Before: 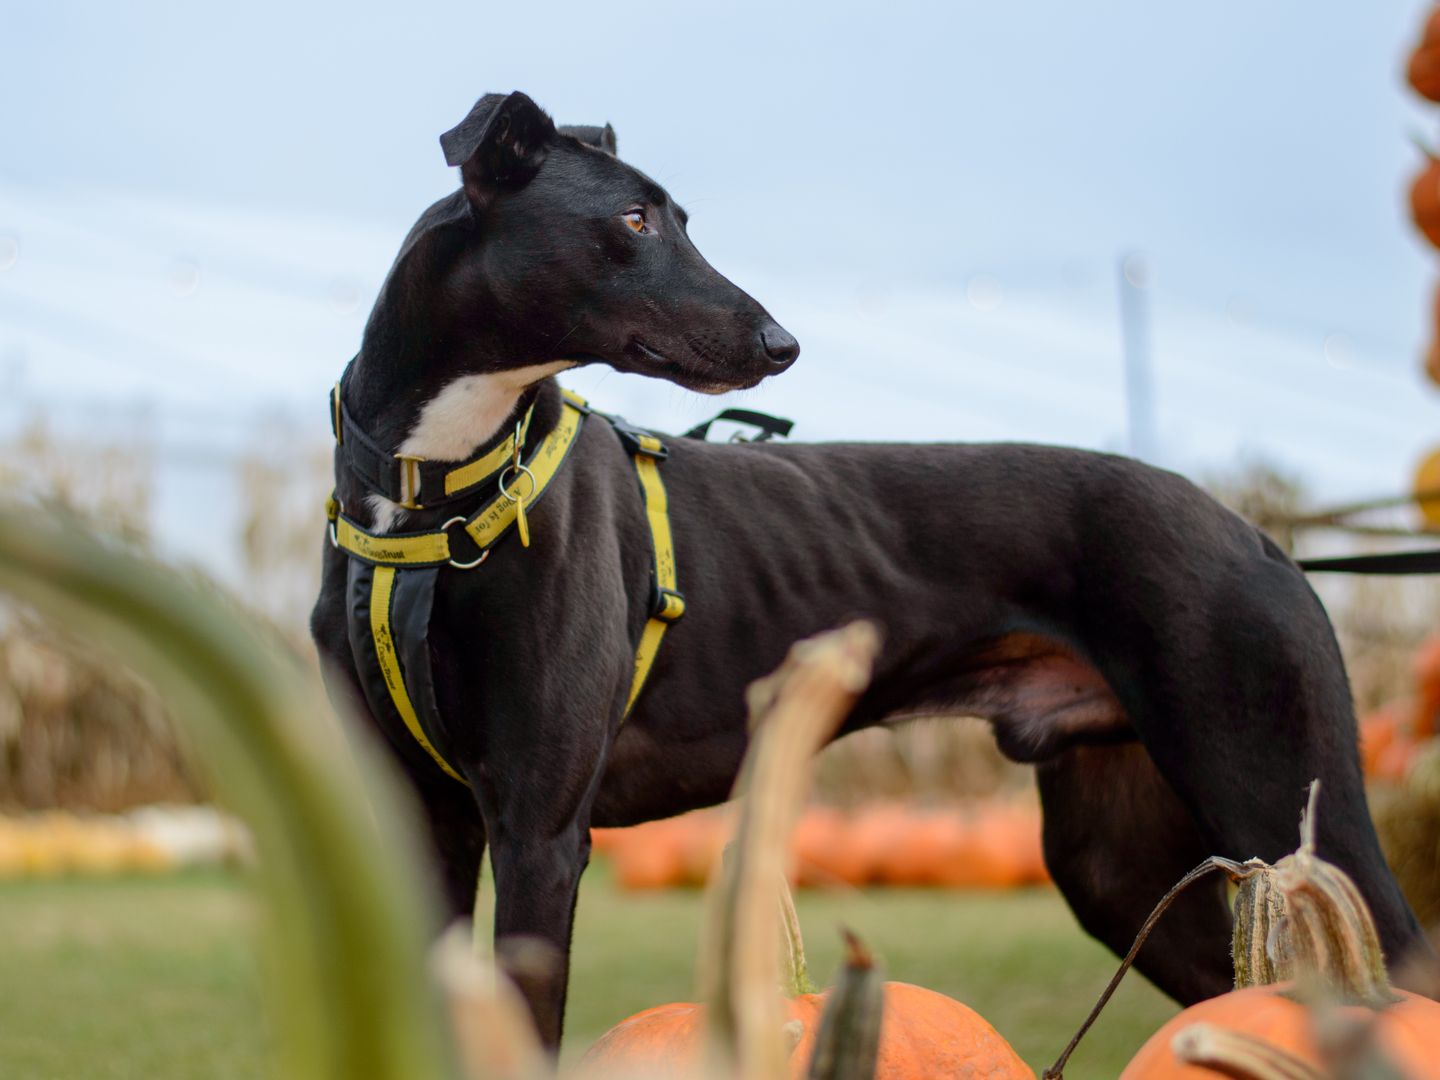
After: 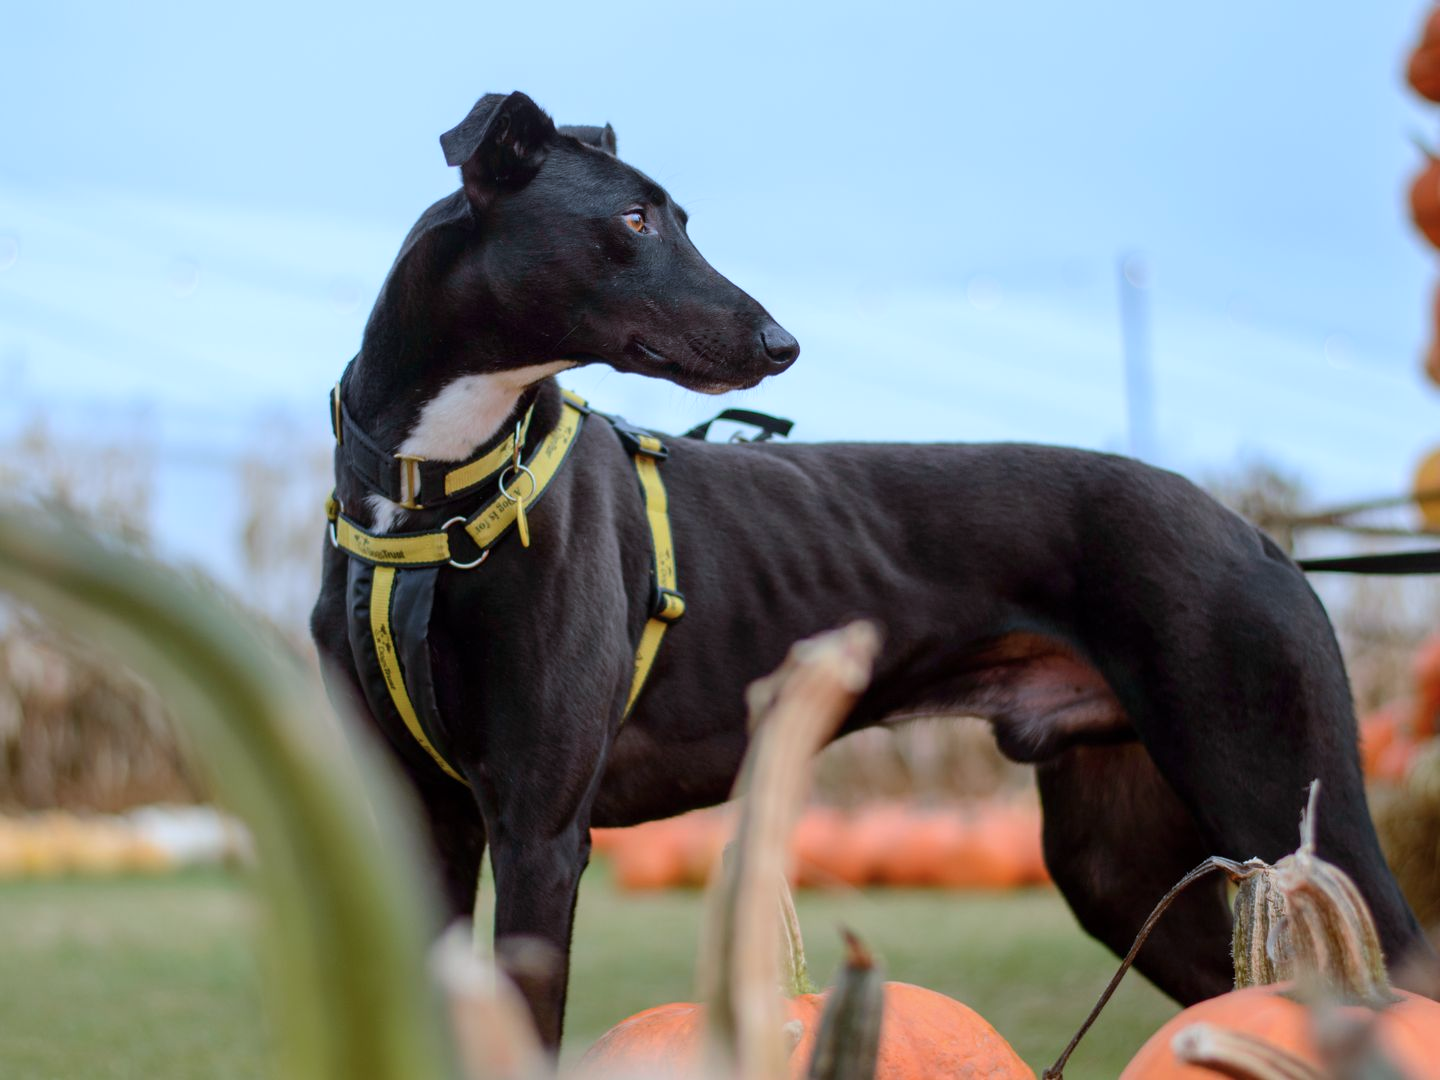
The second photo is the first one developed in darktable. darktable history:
color correction: highlights a* -2.12, highlights b* -18.6
